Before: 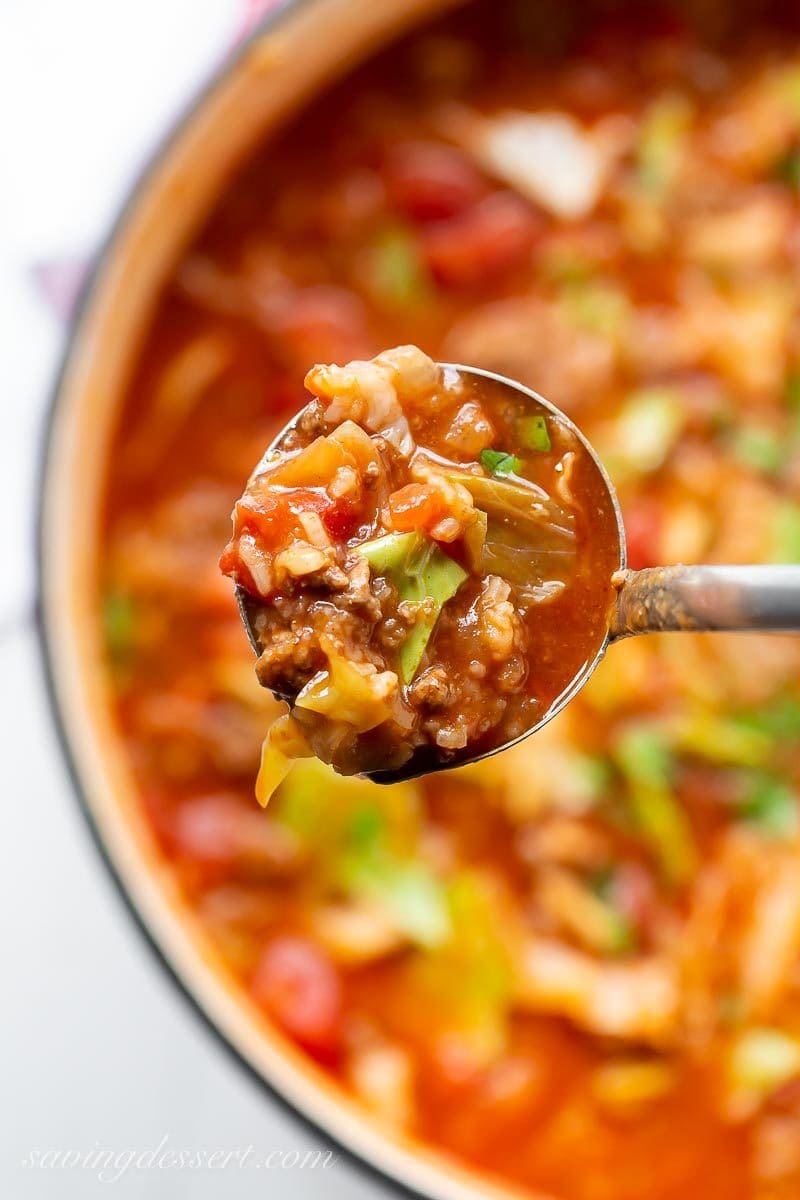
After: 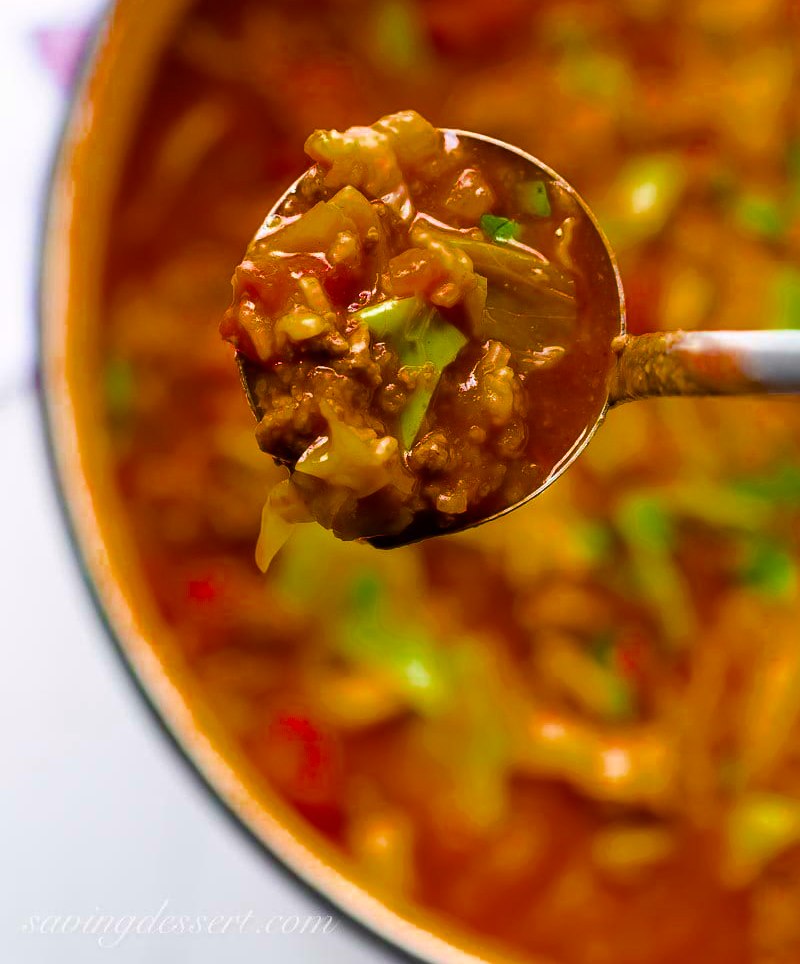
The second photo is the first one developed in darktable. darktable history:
crop and rotate: top 19.631%
color balance rgb: highlights gain › chroma 0.229%, highlights gain › hue 330.89°, perceptual saturation grading › global saturation 64.011%, perceptual saturation grading › highlights 50.437%, perceptual saturation grading › shadows 29.969%, global vibrance 10.479%, saturation formula JzAzBz (2021)
